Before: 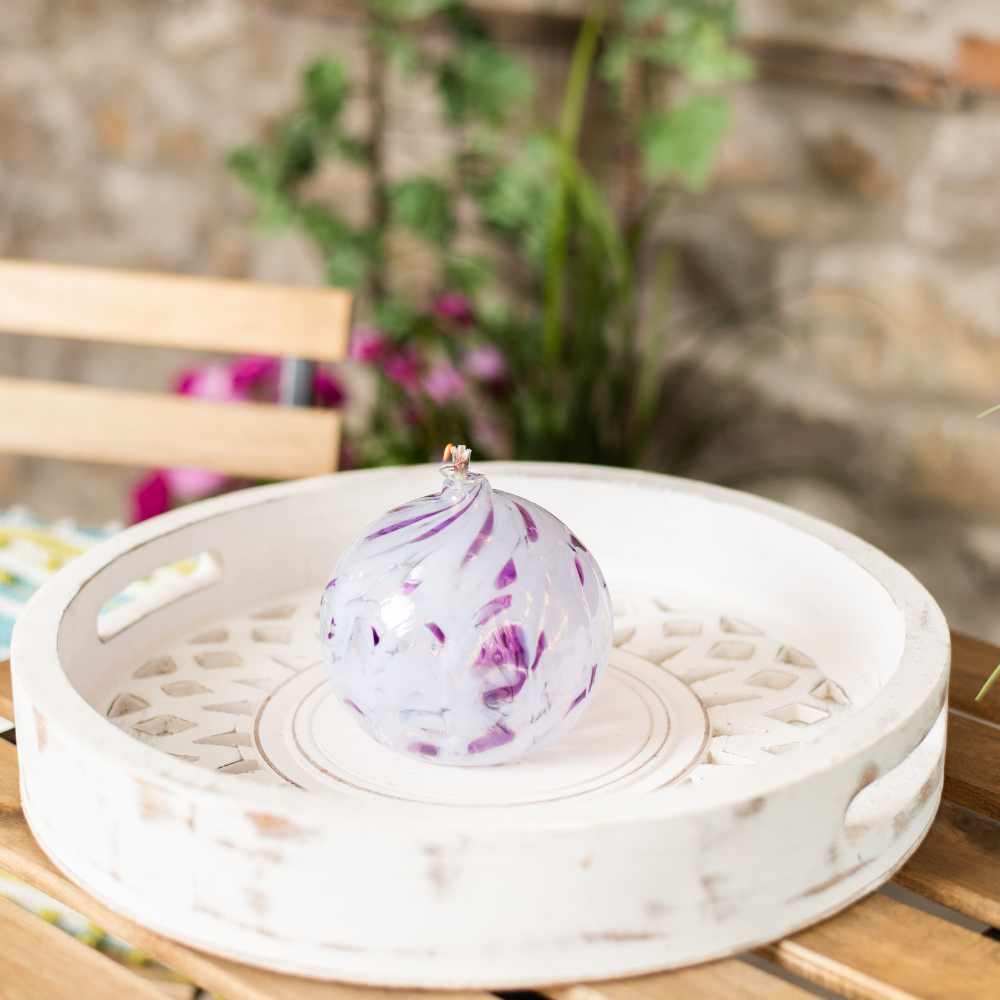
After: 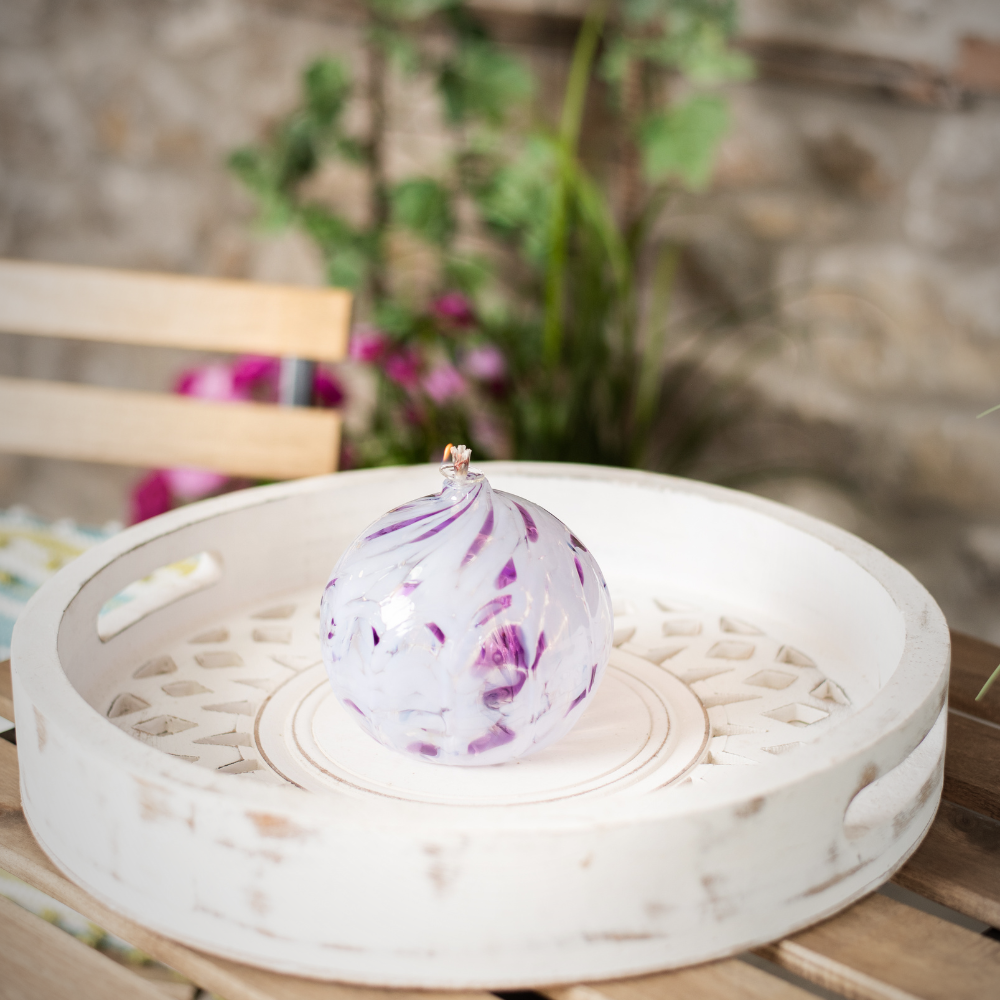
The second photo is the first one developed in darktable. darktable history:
vignetting: fall-off start 72.36%, fall-off radius 107.11%, brightness -0.575, width/height ratio 0.73, unbound false
